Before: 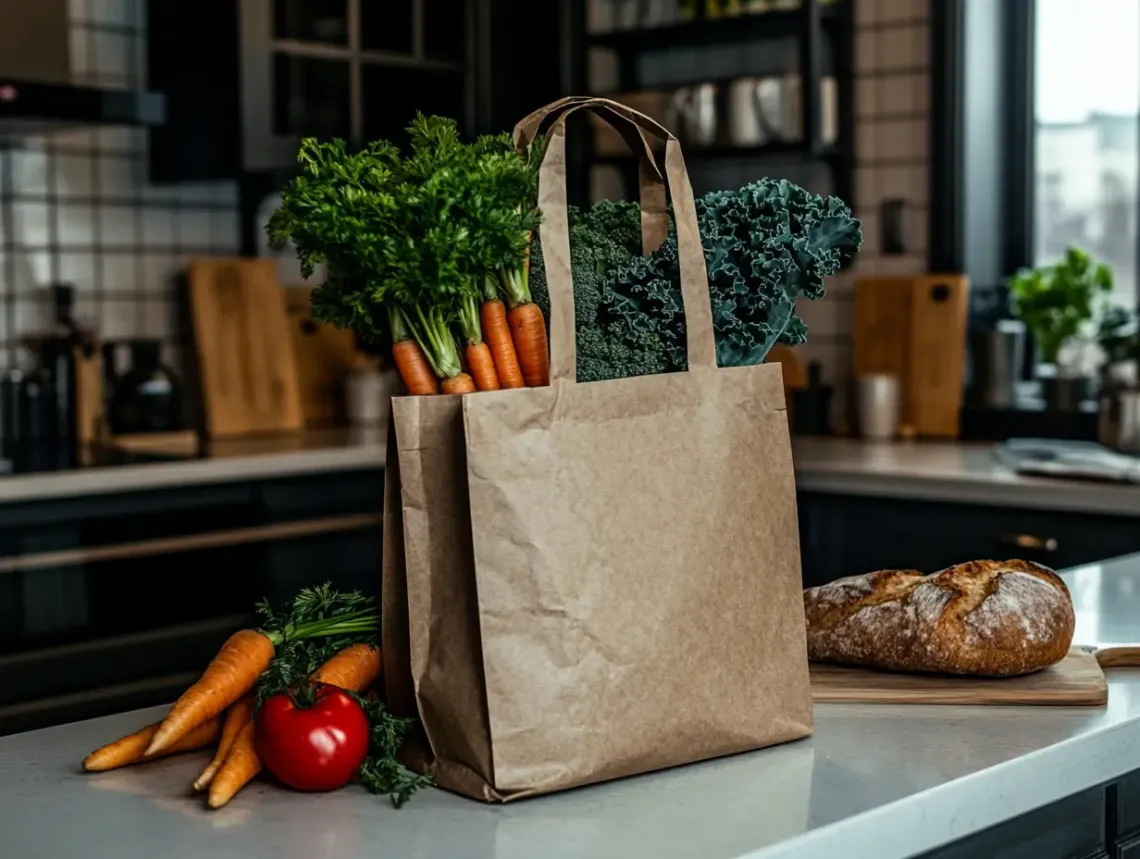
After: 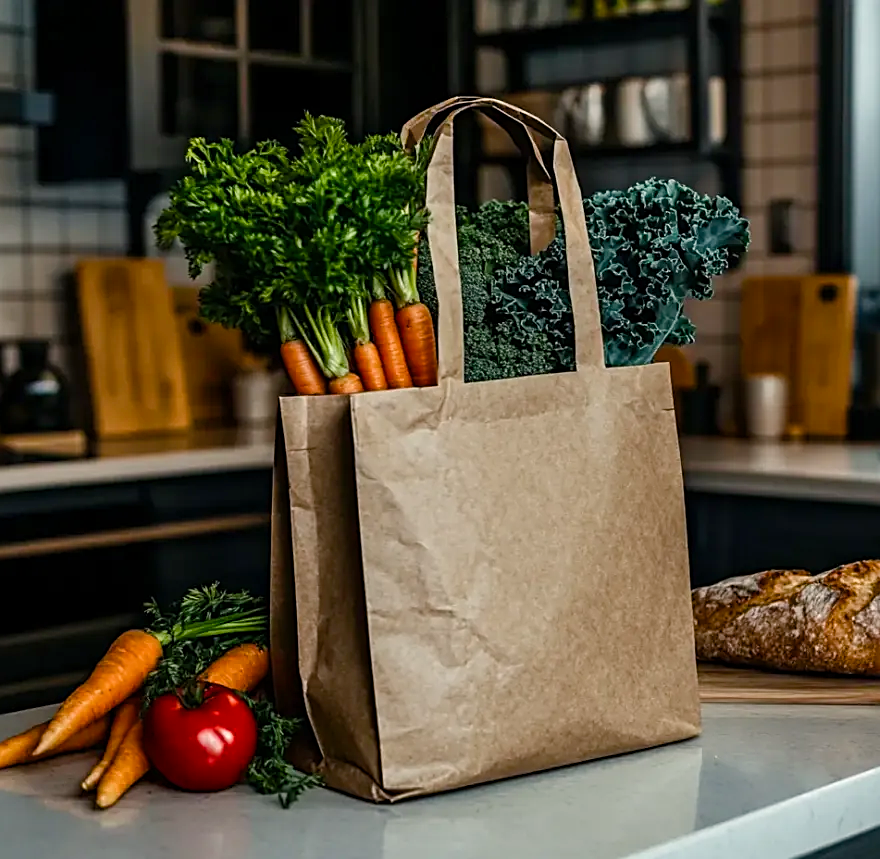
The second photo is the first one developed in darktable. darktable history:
crop: left 9.85%, right 12.879%
sharpen: on, module defaults
color balance rgb: highlights gain › luminance 7.48%, highlights gain › chroma 0.886%, highlights gain › hue 48.04°, perceptual saturation grading › global saturation 20%, perceptual saturation grading › highlights -25.408%, perceptual saturation grading › shadows 25.35%
shadows and highlights: shadows 35.58, highlights -34.78, highlights color adjustment 0.626%, soften with gaussian
